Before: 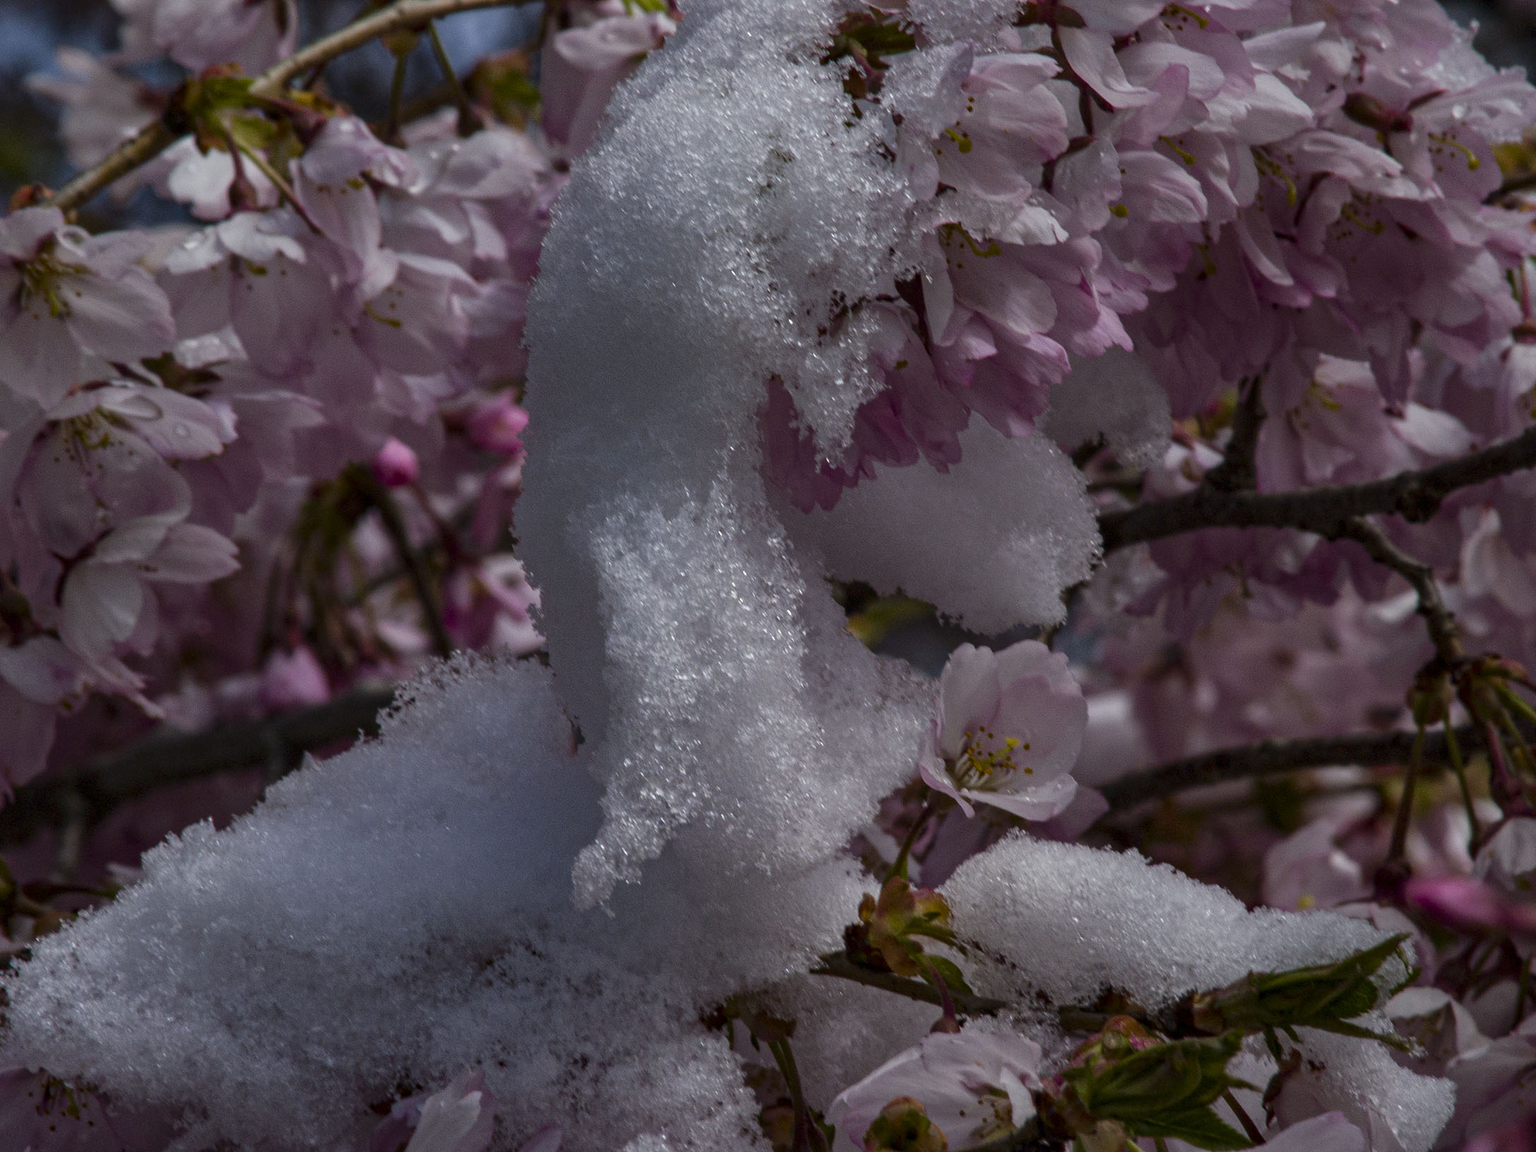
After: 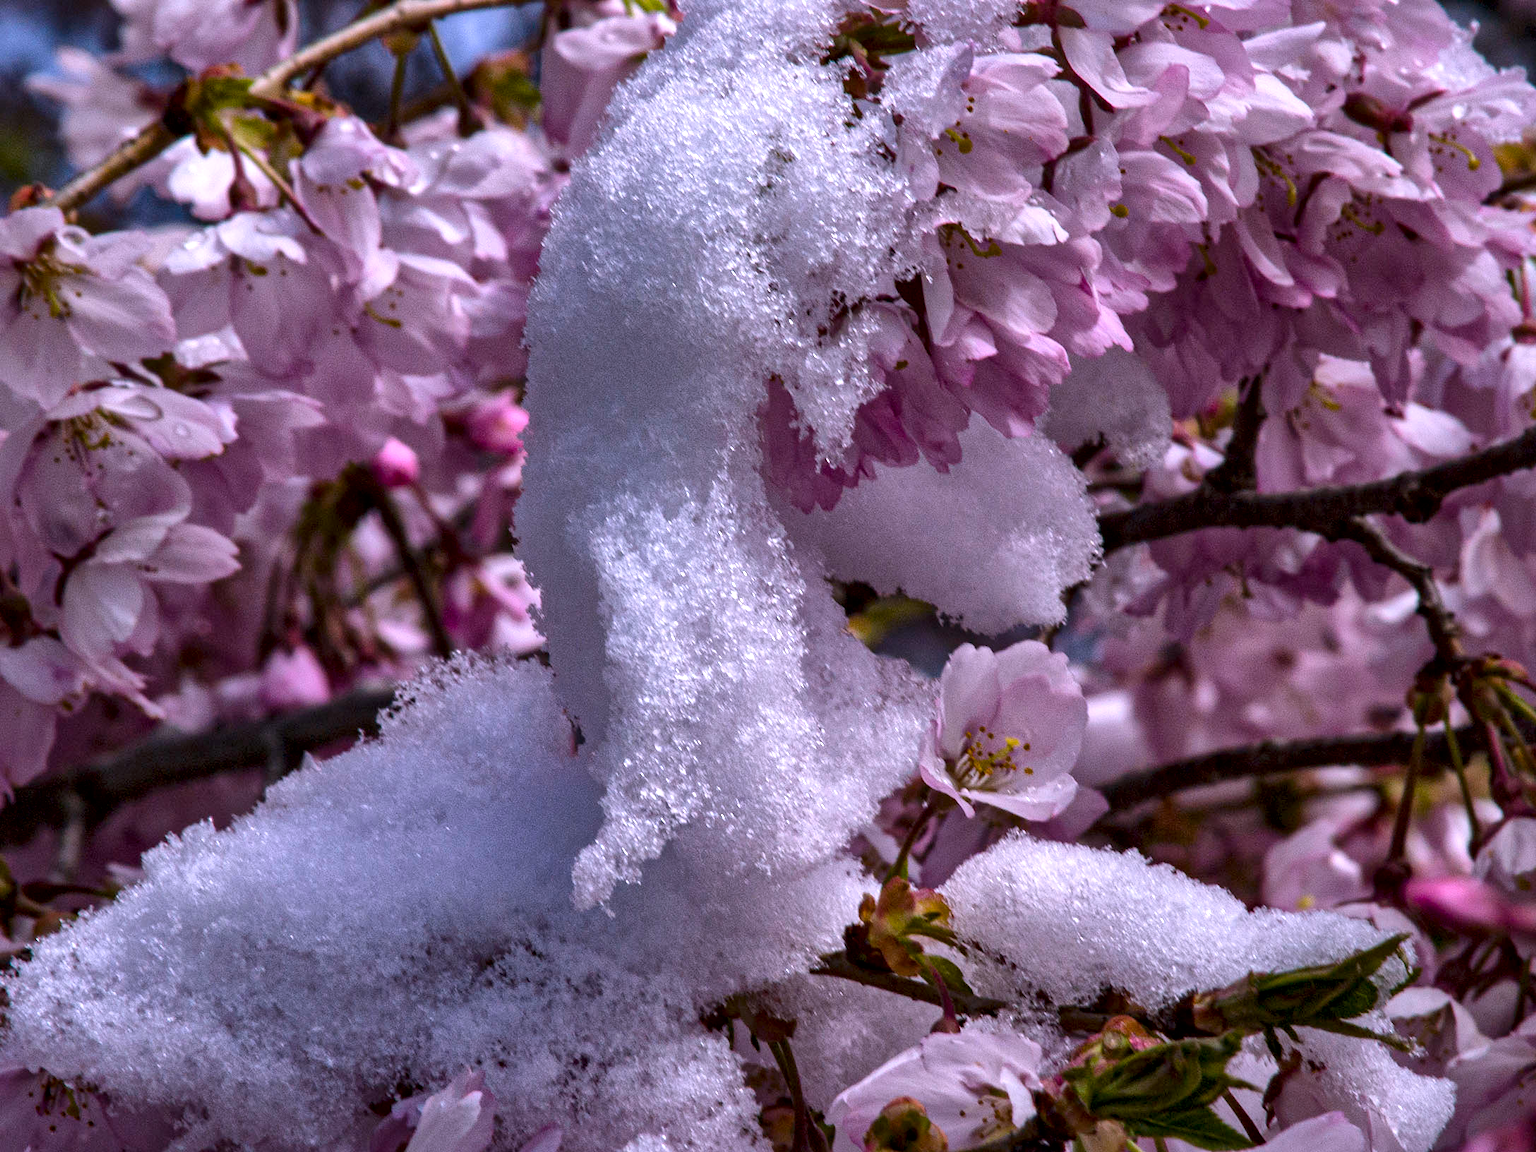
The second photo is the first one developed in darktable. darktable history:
local contrast: mode bilateral grid, contrast 20, coarseness 50, detail 148%, midtone range 0.2
exposure: exposure 1 EV, compensate highlight preservation false
white balance: red 1.042, blue 1.17
